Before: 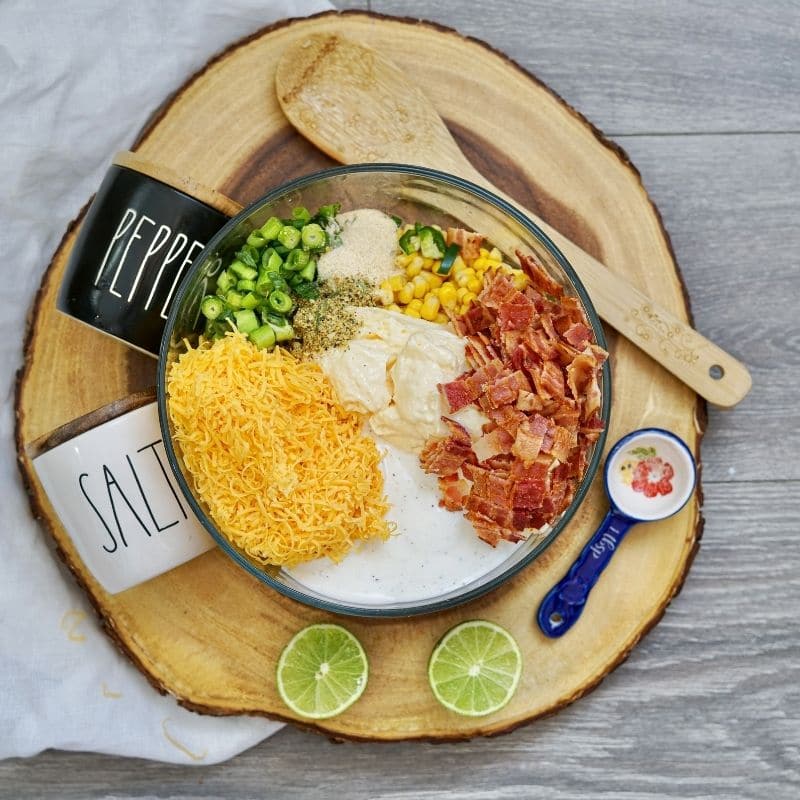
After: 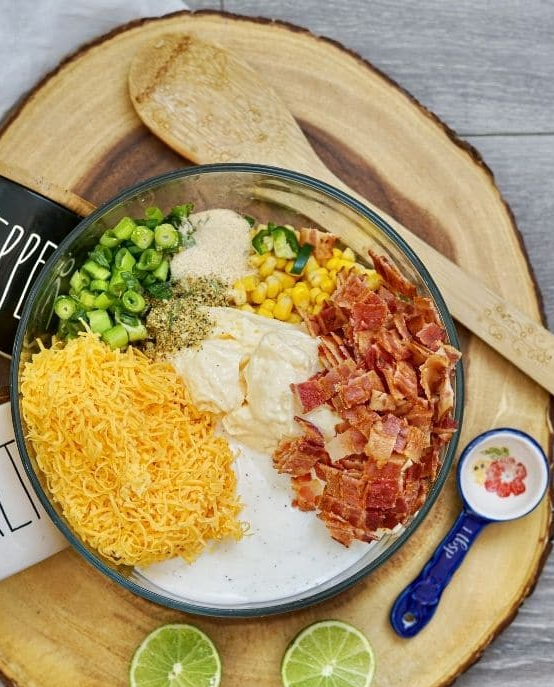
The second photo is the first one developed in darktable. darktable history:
crop: left 18.431%, right 12.276%, bottom 14.106%
